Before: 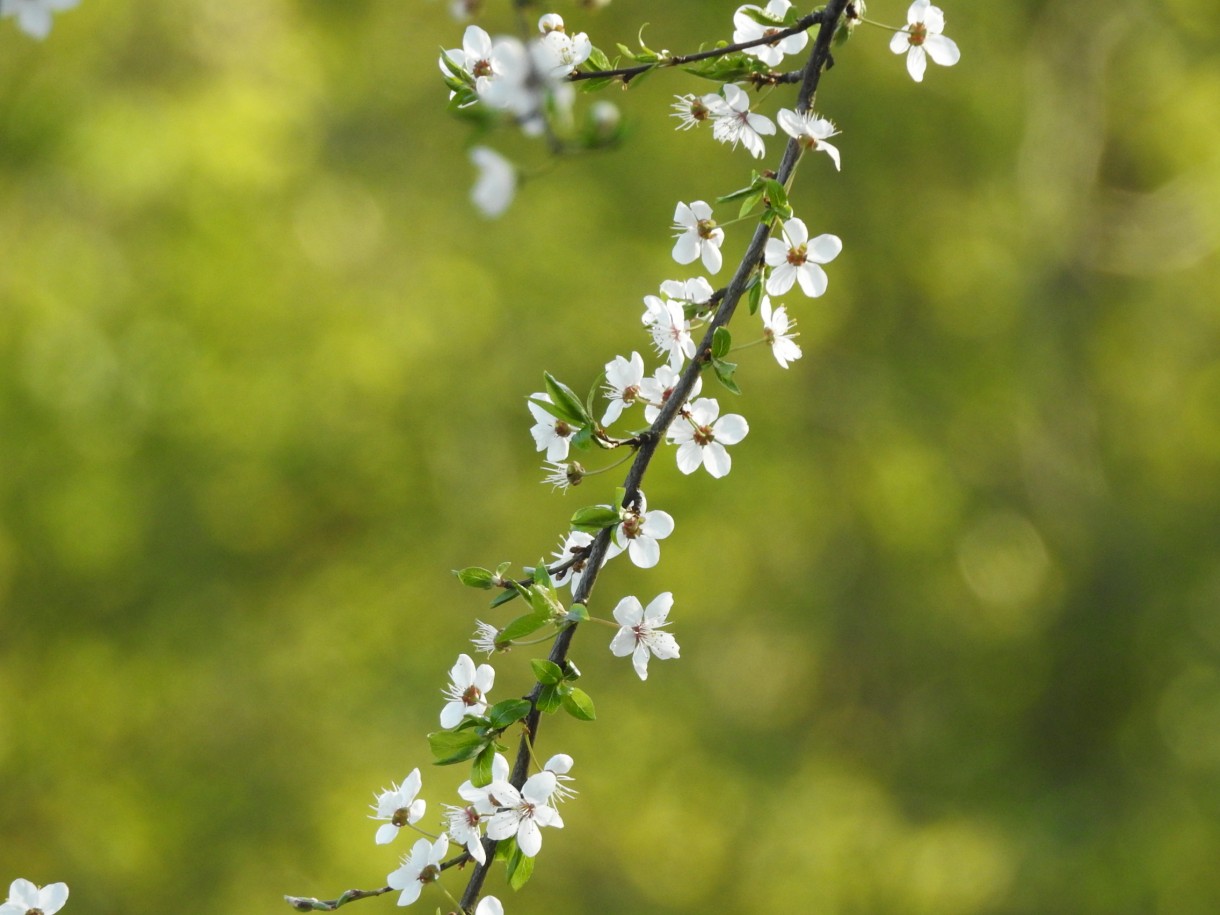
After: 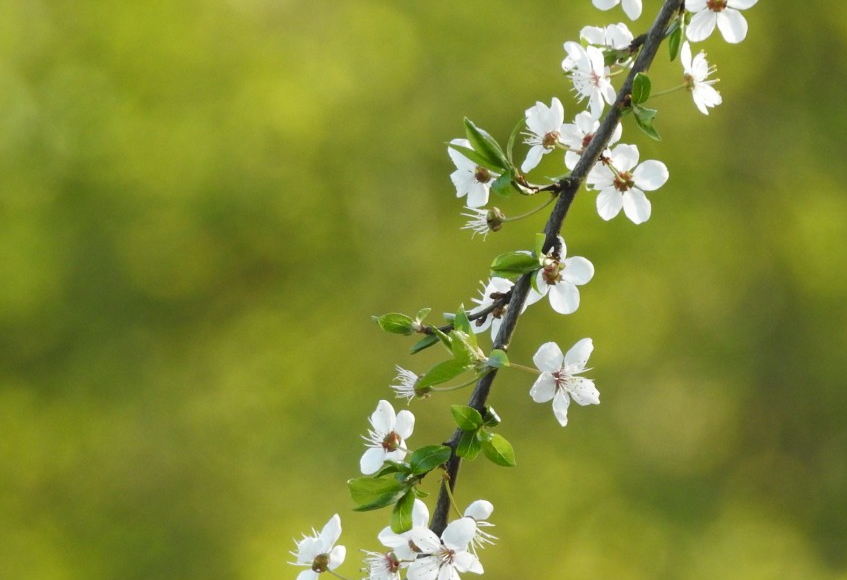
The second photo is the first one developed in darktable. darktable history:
crop: left 6.615%, top 27.843%, right 23.923%, bottom 8.692%
